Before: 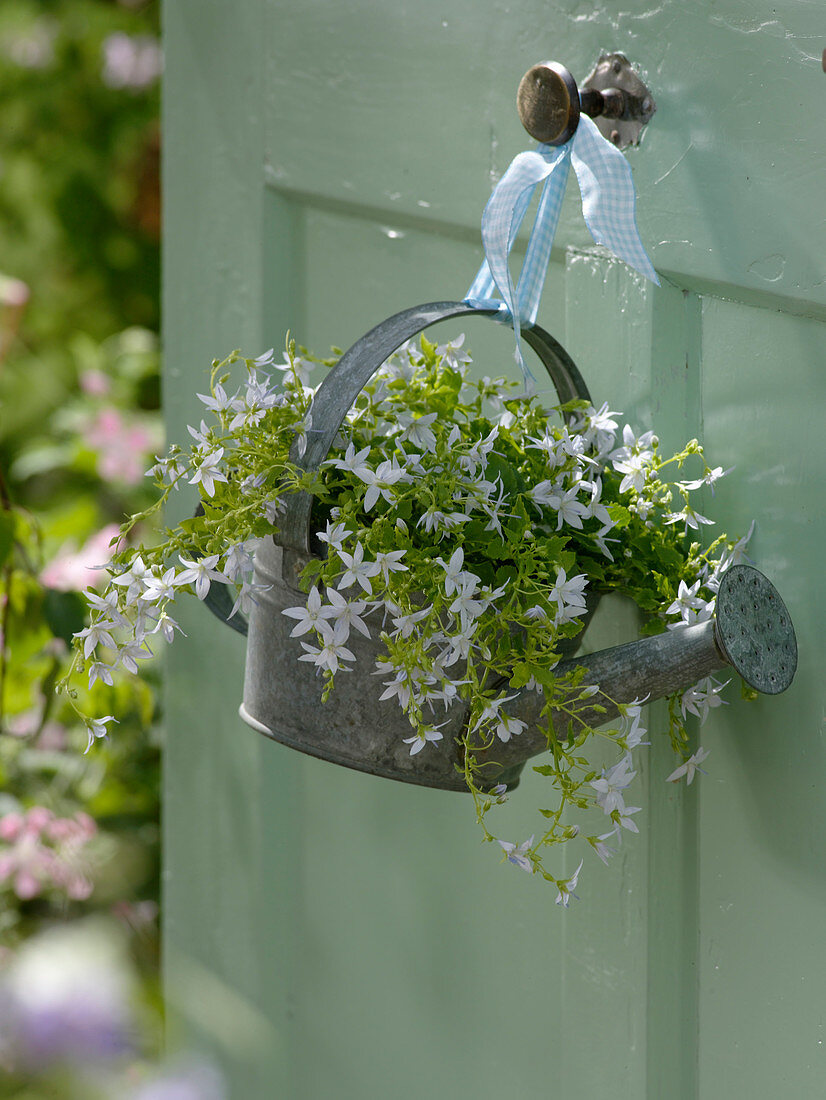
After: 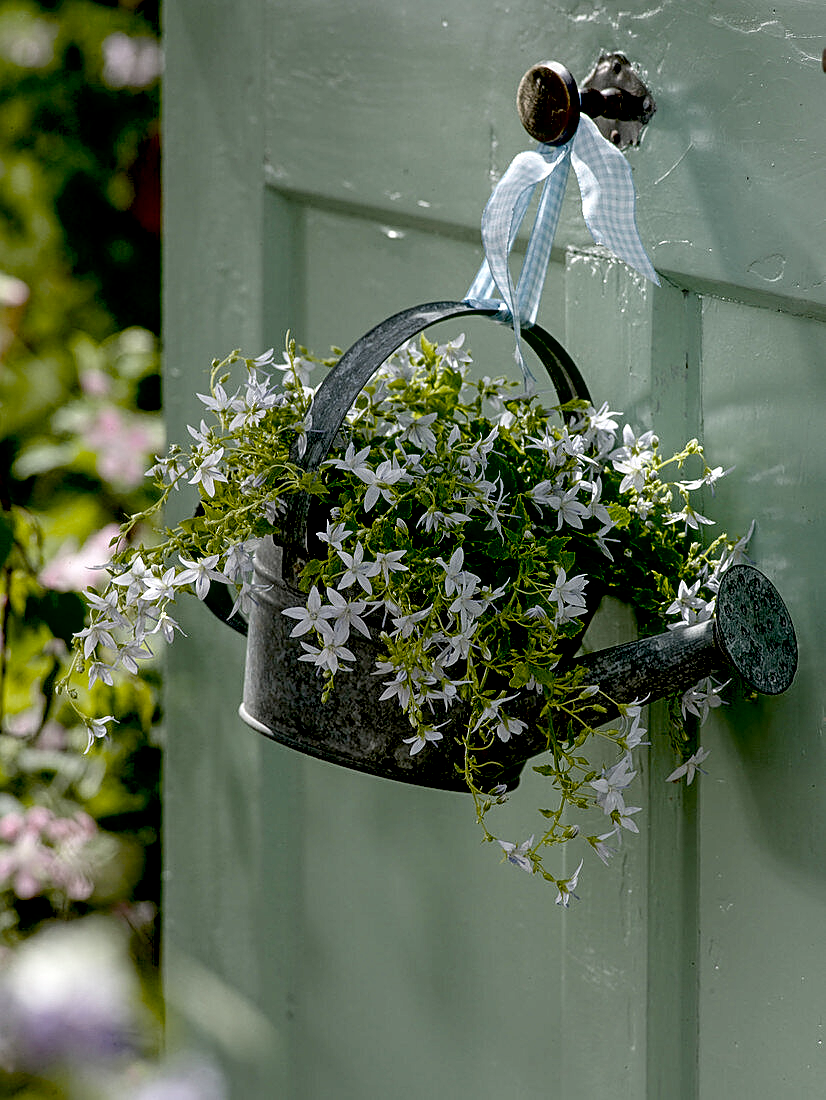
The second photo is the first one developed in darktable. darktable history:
exposure: black level correction 0.055, exposure -0.038 EV, compensate highlight preservation false
sharpen: on, module defaults
contrast brightness saturation: contrast 0.099, saturation -0.352
local contrast: detail 130%
